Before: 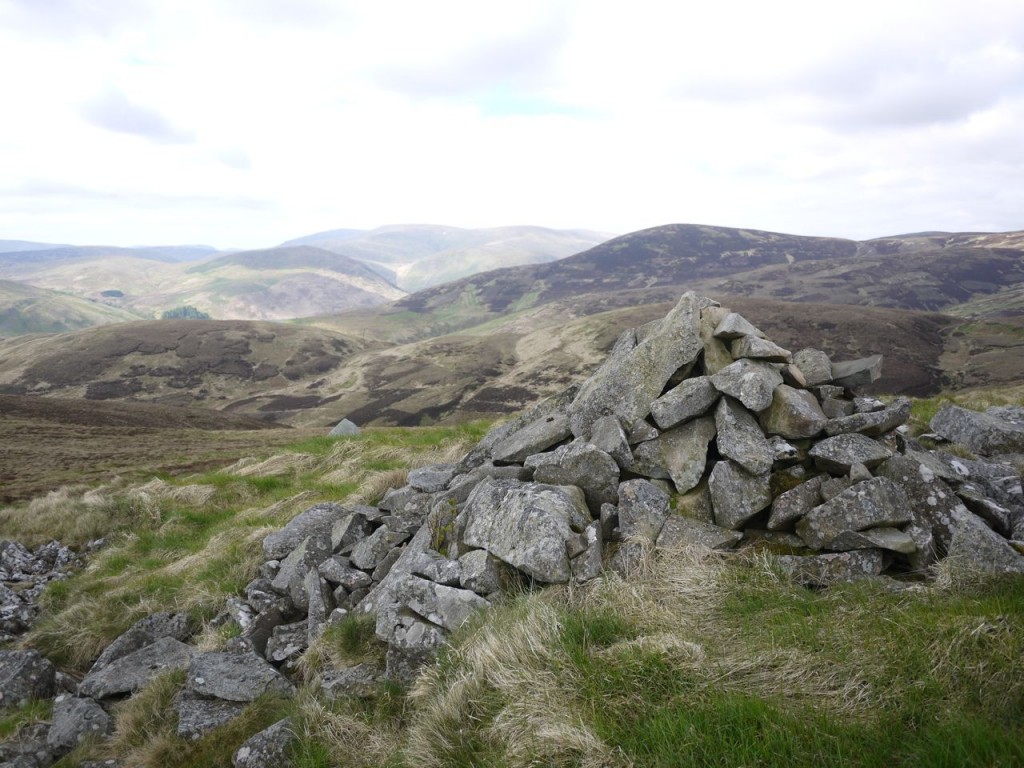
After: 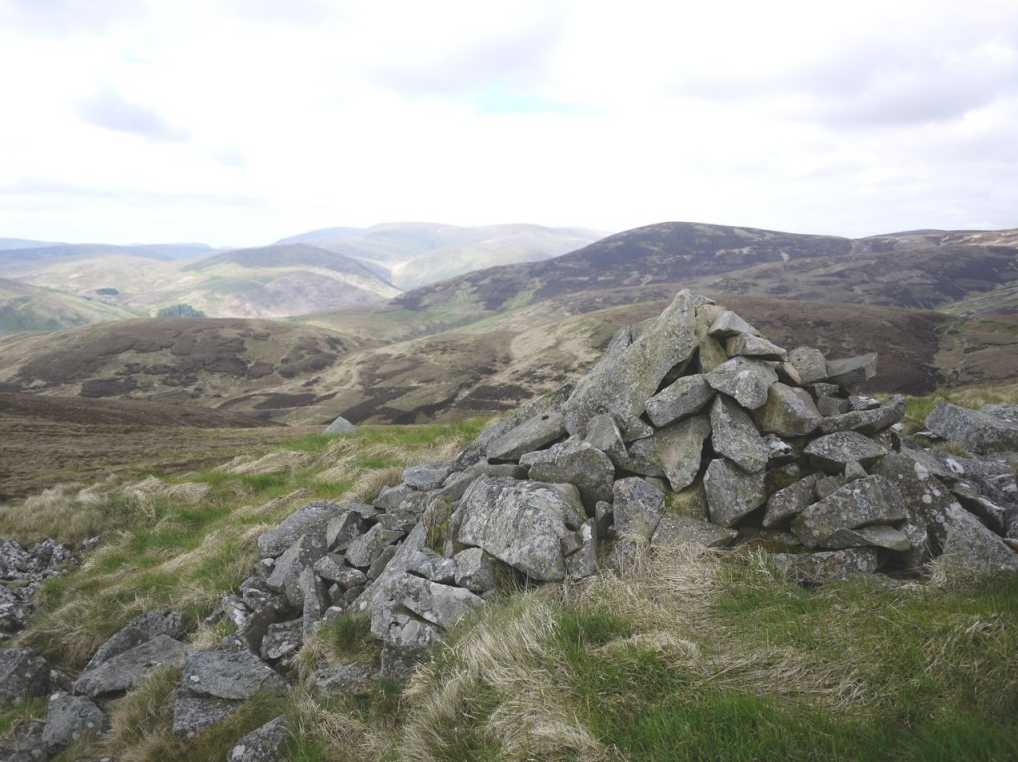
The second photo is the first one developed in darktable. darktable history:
crop and rotate: left 0.505%, top 0.366%, bottom 0.372%
exposure: black level correction -0.015, compensate highlight preservation false
